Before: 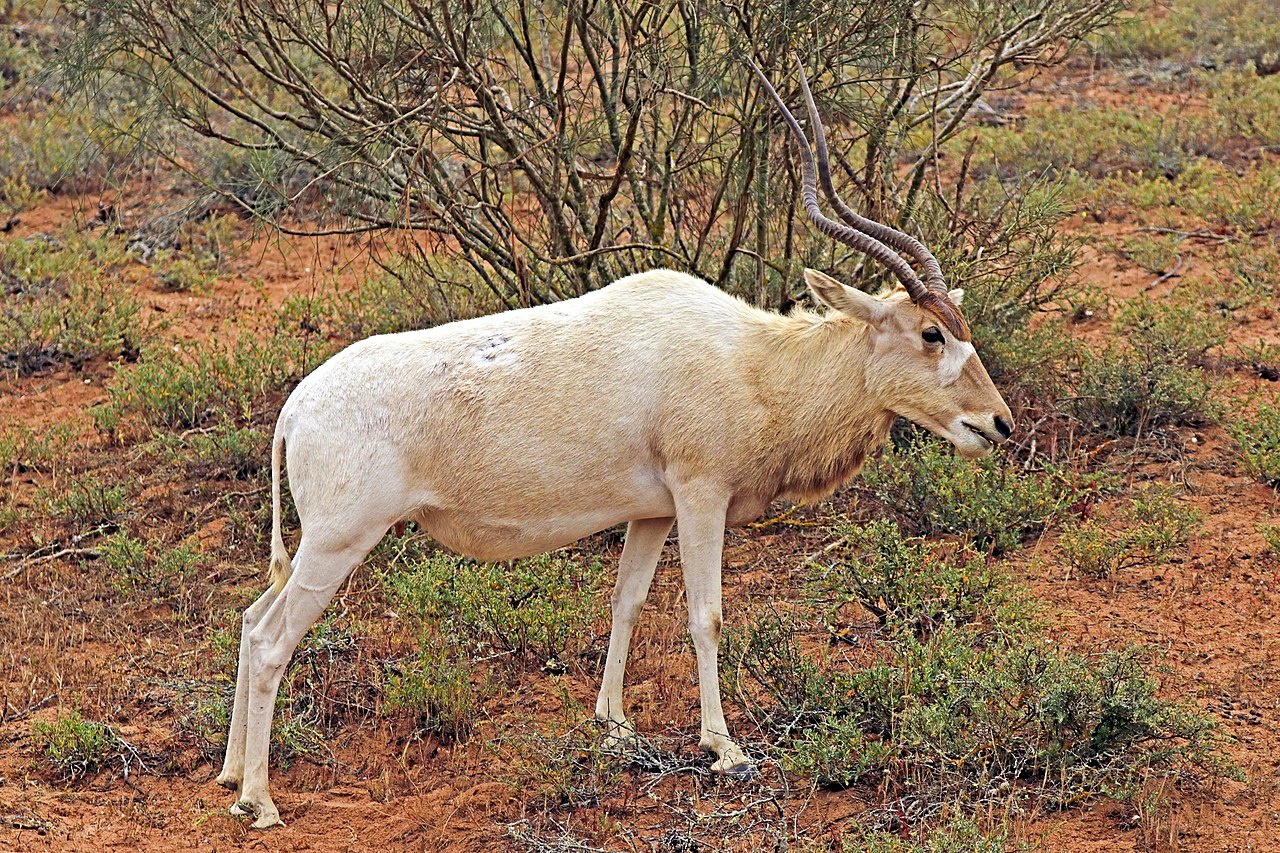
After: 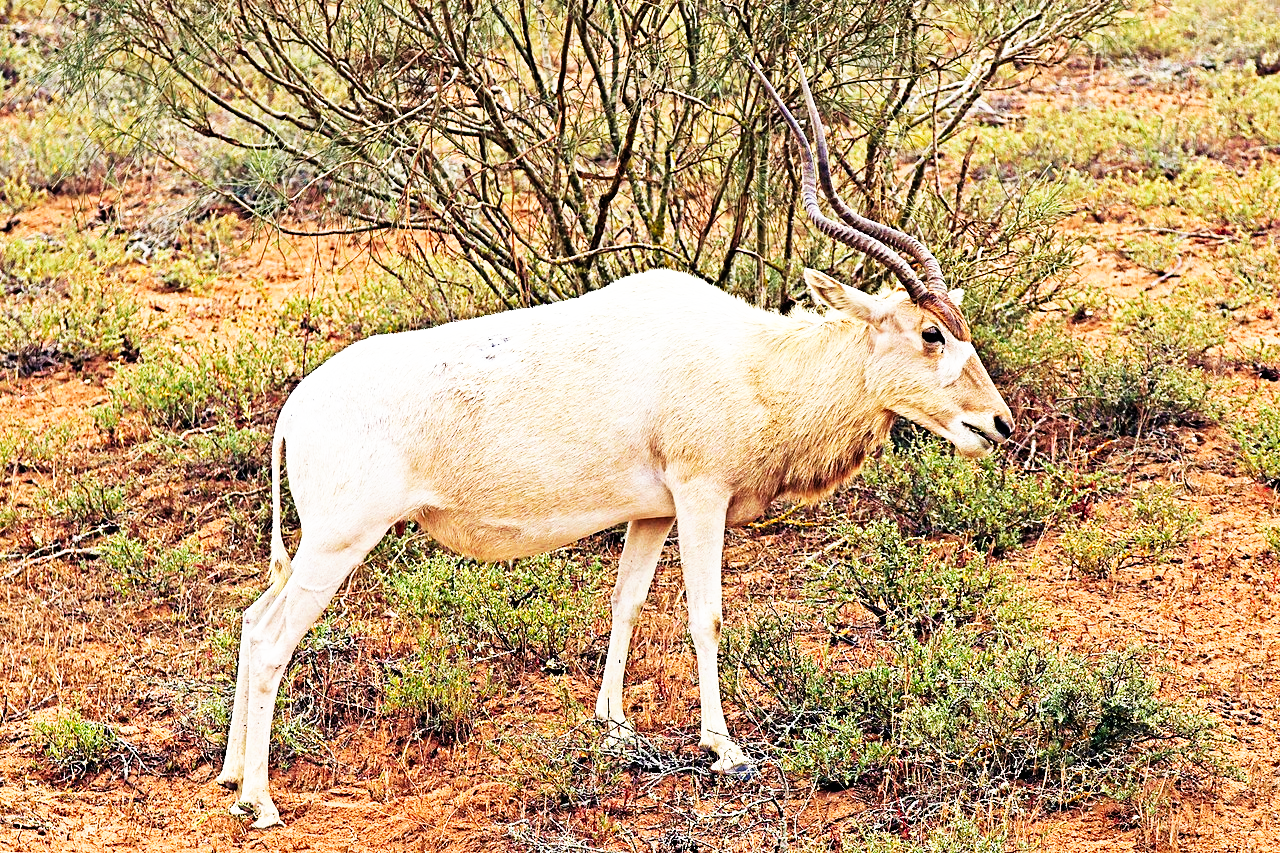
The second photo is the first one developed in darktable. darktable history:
base curve: curves: ch0 [(0, 0) (0.007, 0.004) (0.027, 0.03) (0.046, 0.07) (0.207, 0.54) (0.442, 0.872) (0.673, 0.972) (1, 1)], preserve colors none
rgb curve: curves: ch0 [(0, 0) (0.078, 0.051) (0.929, 0.956) (1, 1)], compensate middle gray true
velvia: on, module defaults
